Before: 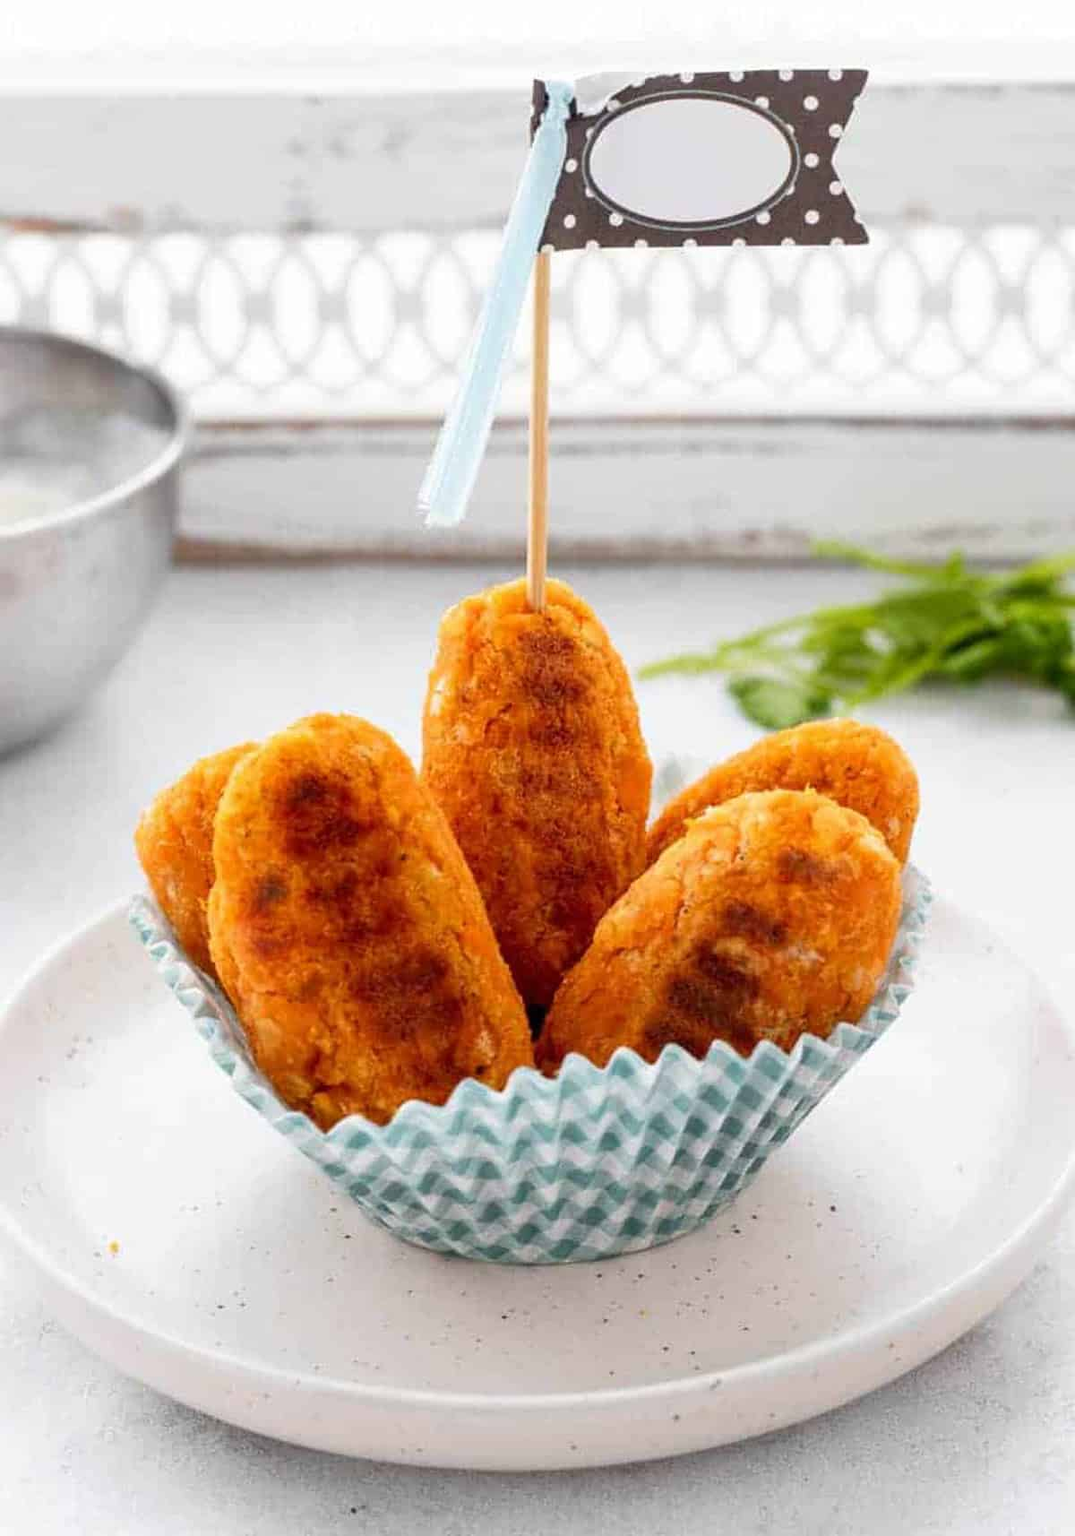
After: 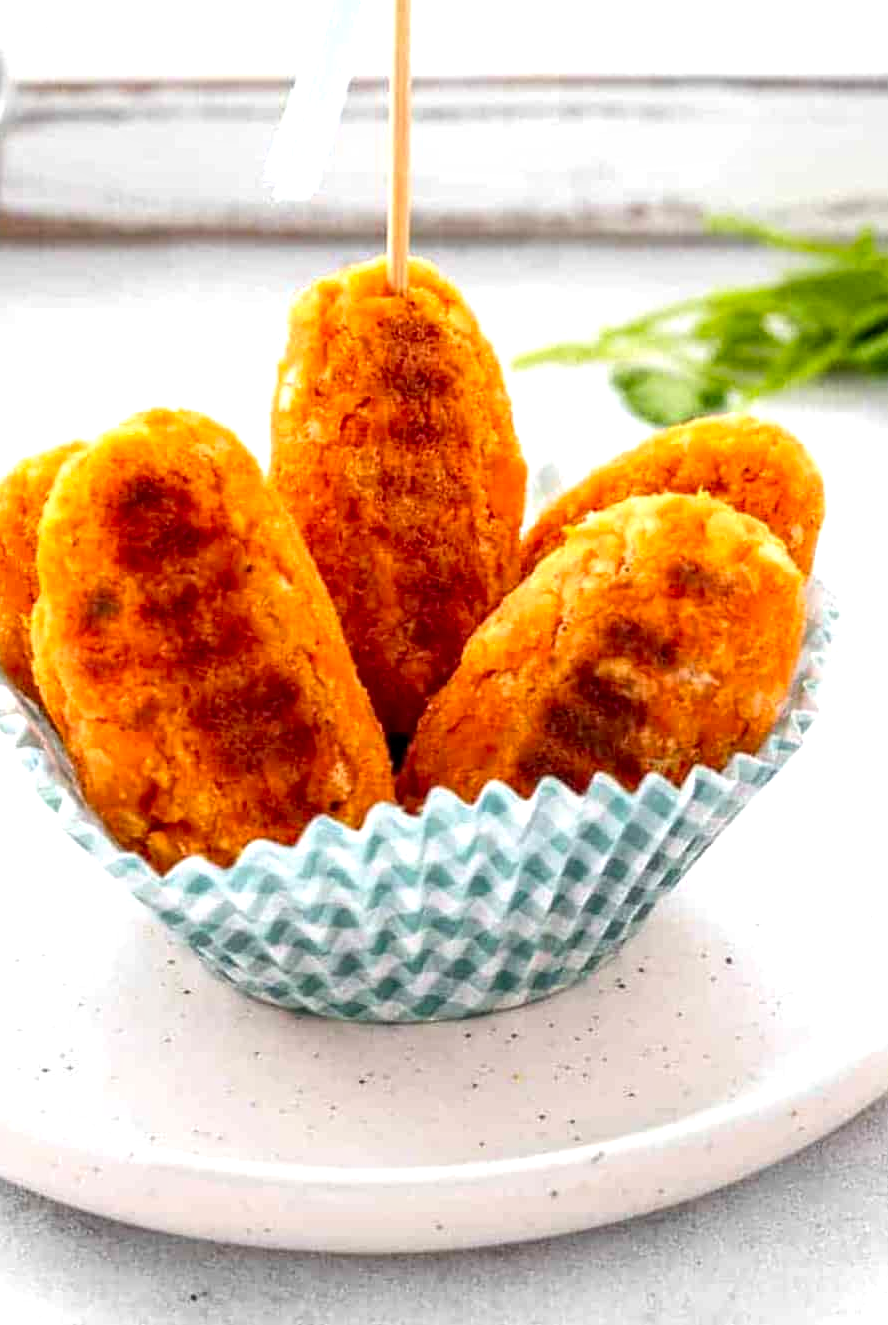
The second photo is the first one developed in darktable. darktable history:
local contrast: detail 130%
exposure: black level correction 0.001, exposure 0.498 EV, compensate highlight preservation false
contrast brightness saturation: contrast 0.041, saturation 0.151
crop: left 16.829%, top 22.694%, right 9.15%
